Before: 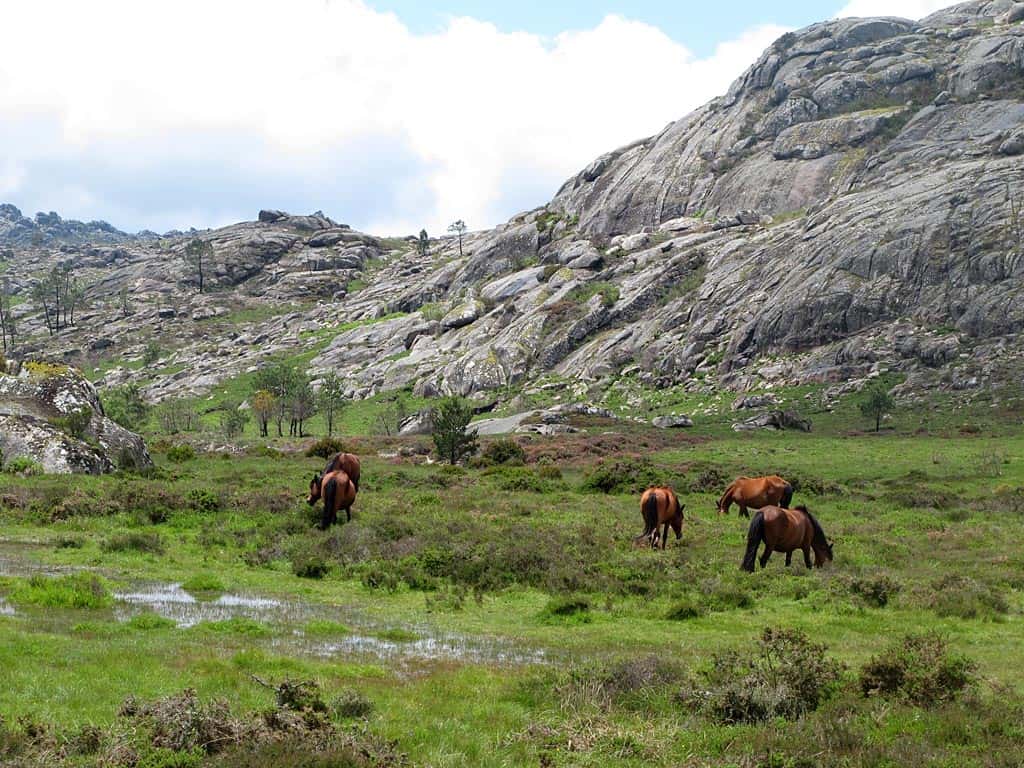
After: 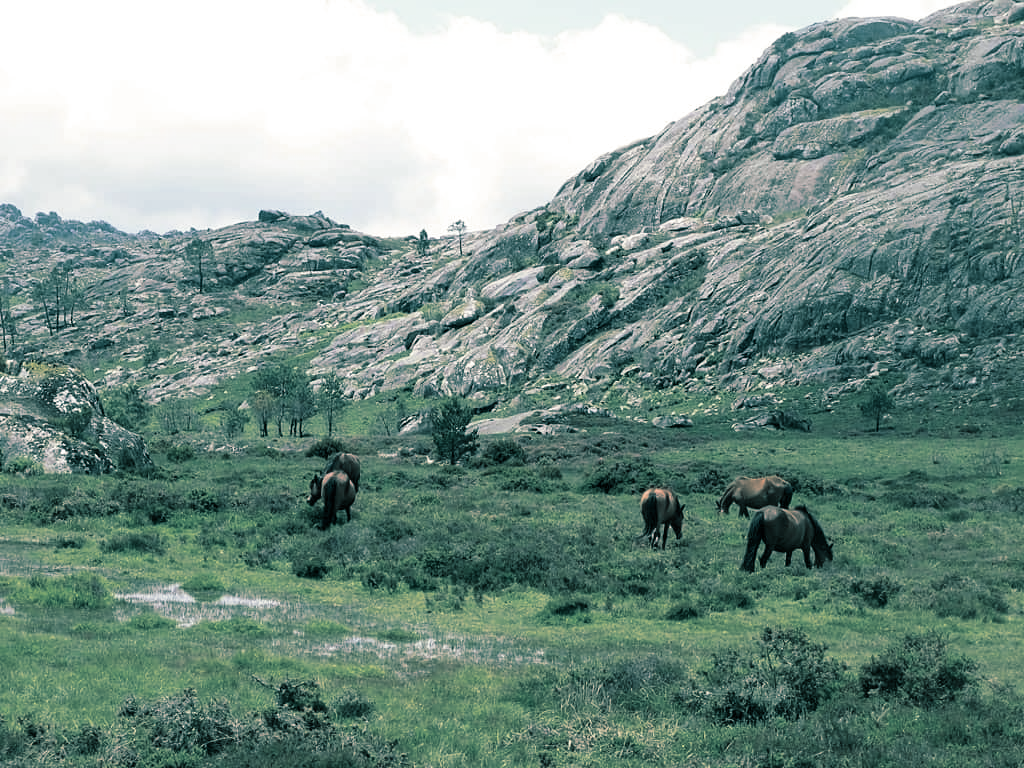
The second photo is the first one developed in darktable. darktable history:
split-toning: shadows › hue 186.43°, highlights › hue 49.29°, compress 30.29%
contrast brightness saturation: contrast 0.1, saturation -0.3
